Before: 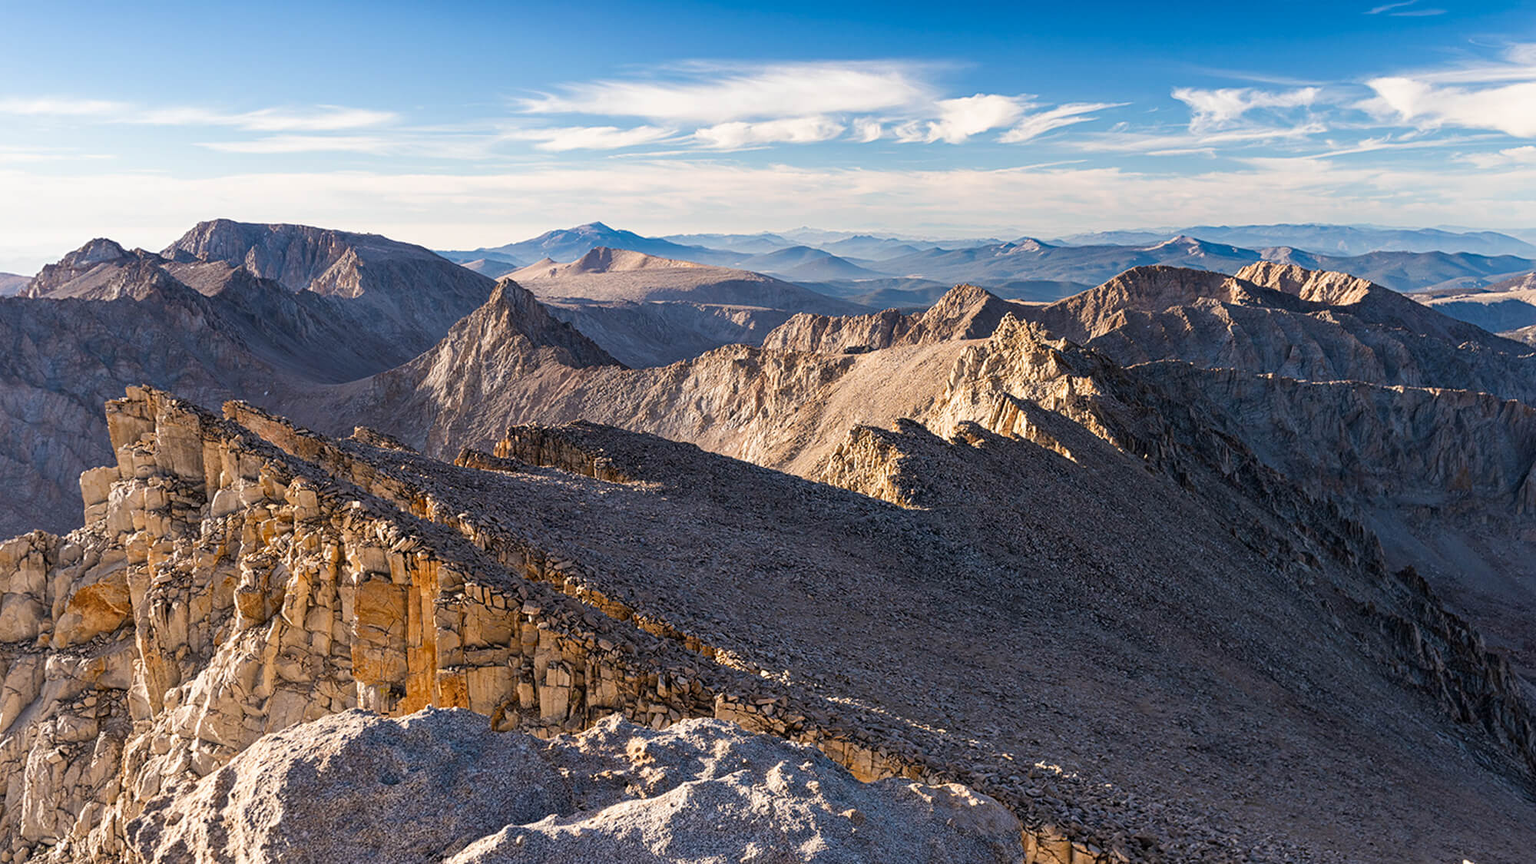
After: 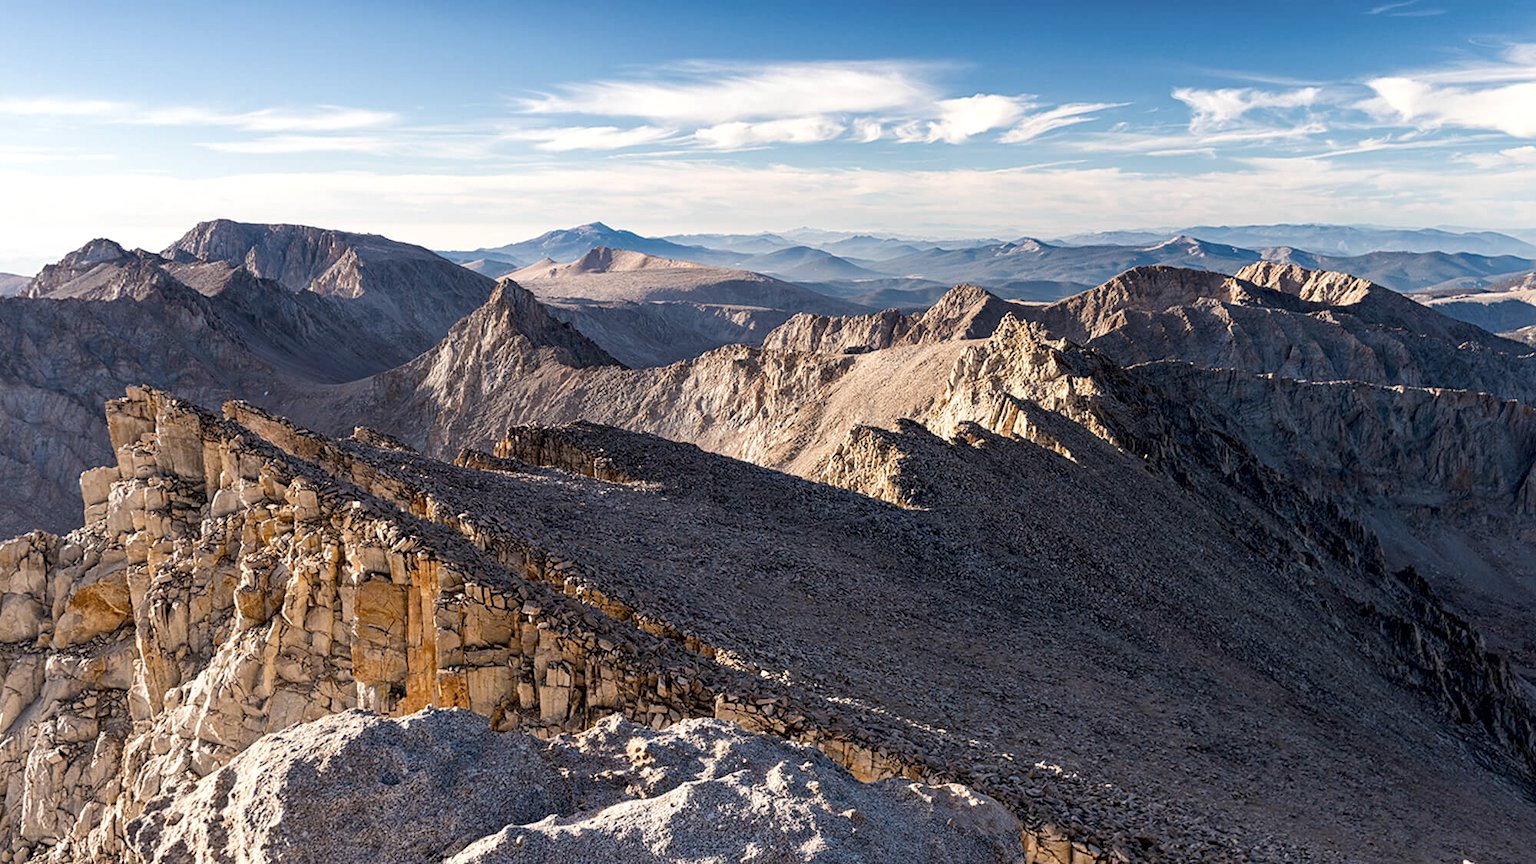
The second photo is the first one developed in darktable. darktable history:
exposure: black level correction 0.007, exposure 0.159 EV, compensate highlight preservation false
contrast brightness saturation: contrast 0.06, brightness -0.01, saturation -0.23
